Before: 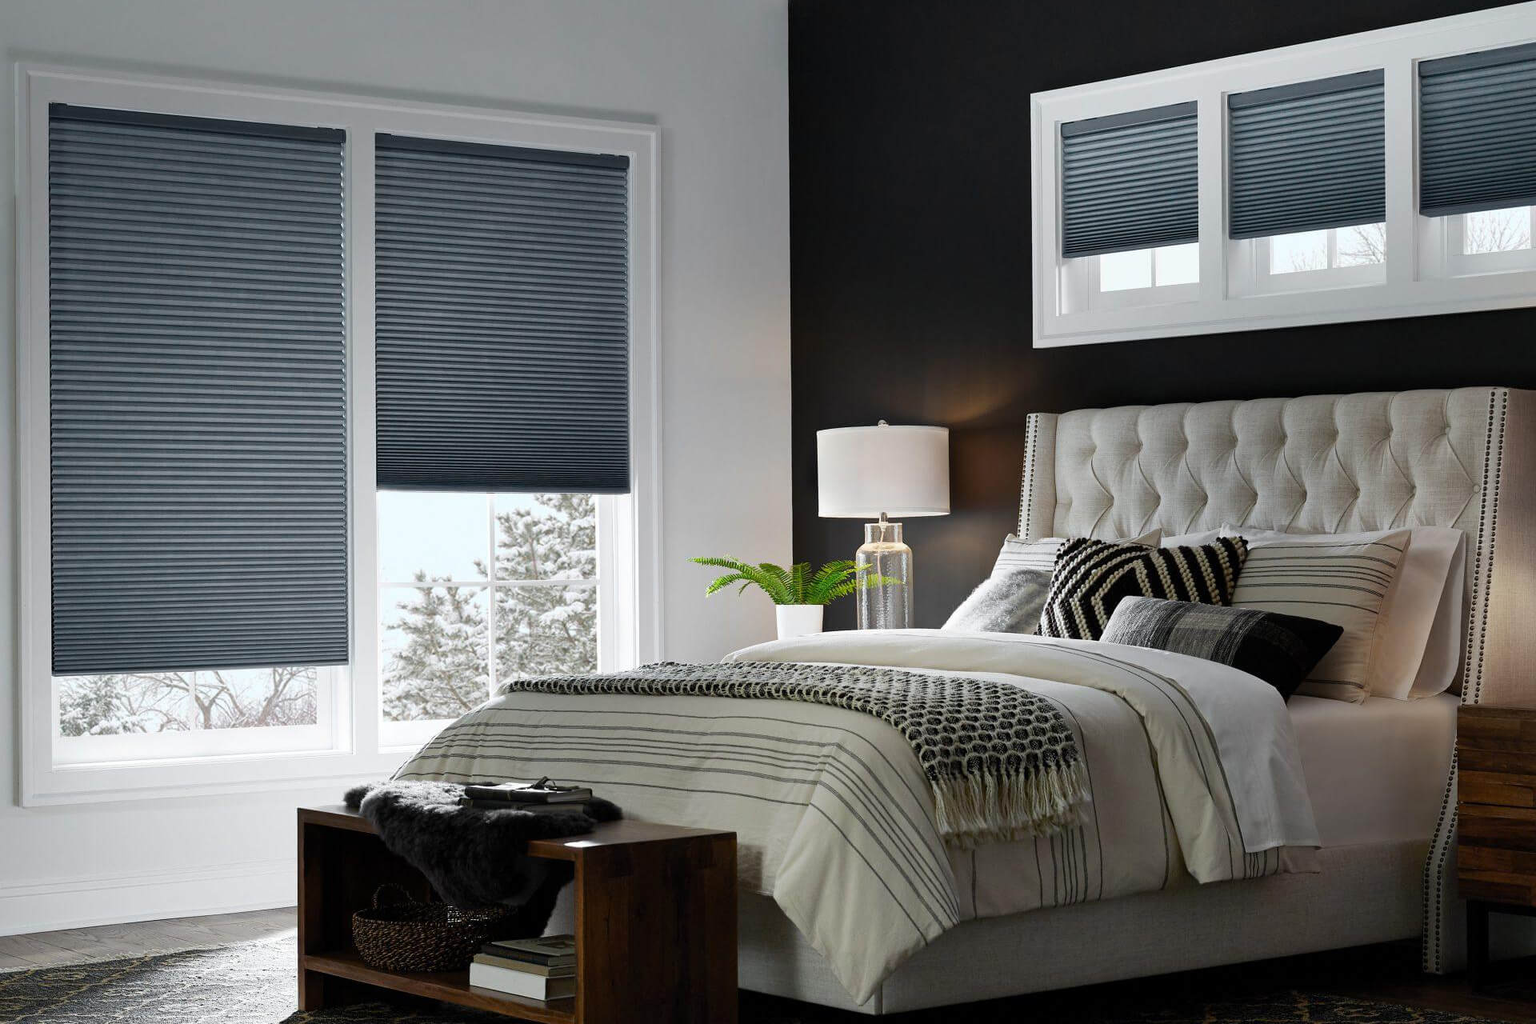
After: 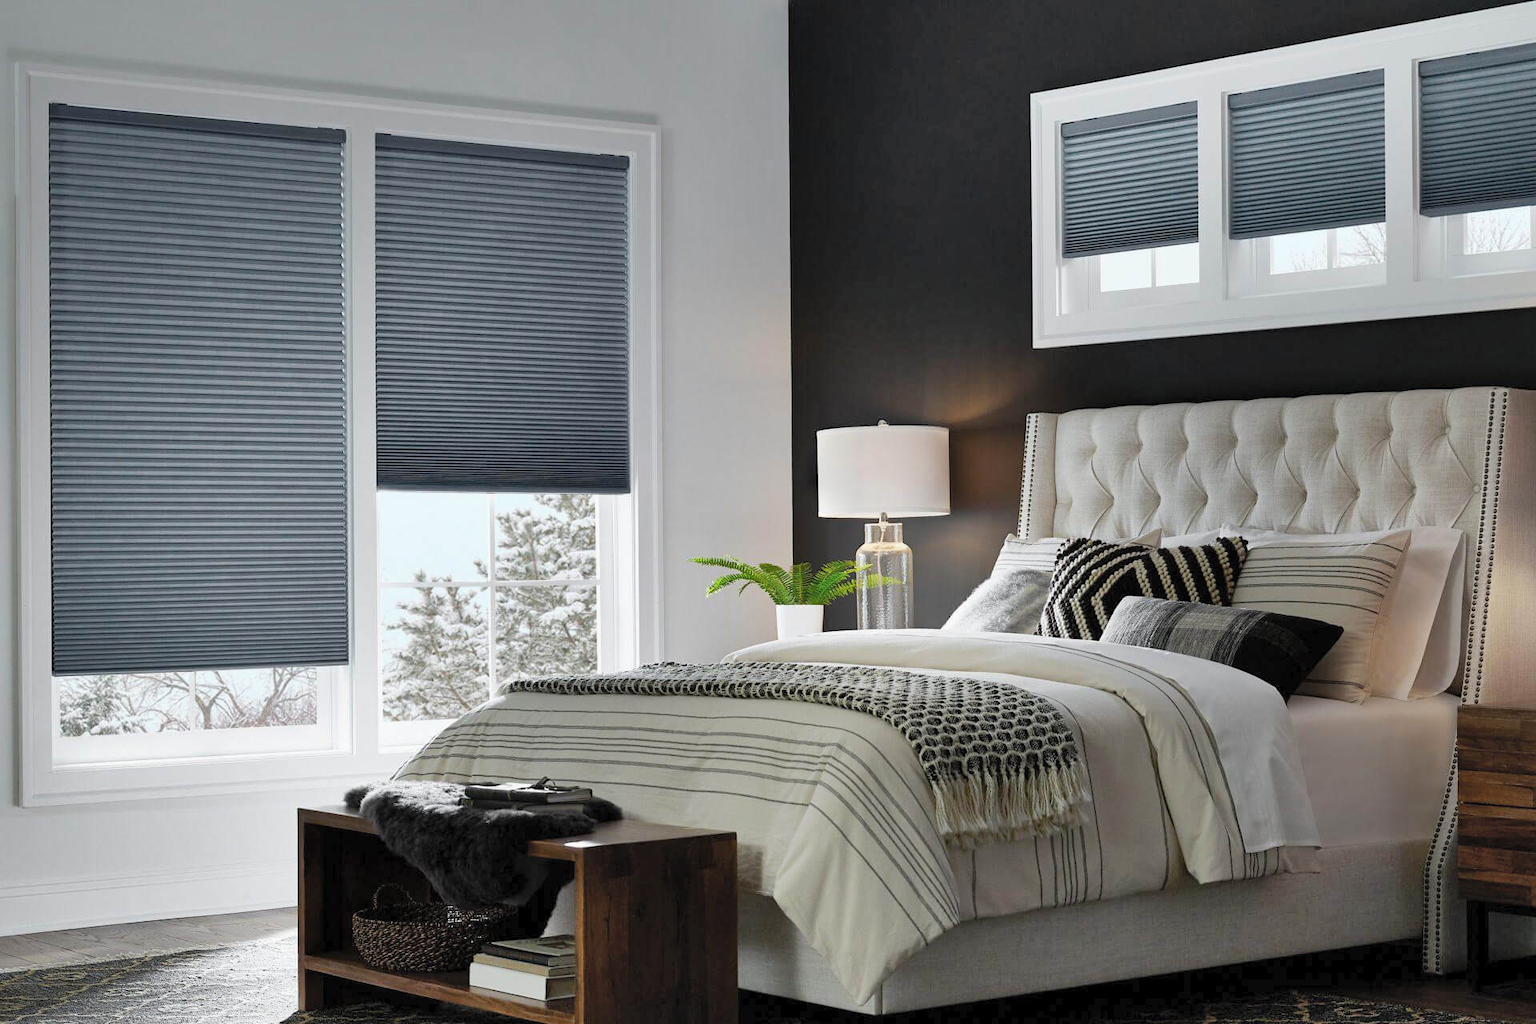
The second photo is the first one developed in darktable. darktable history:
shadows and highlights: shadows 43.71, white point adjustment -1.46, soften with gaussian
contrast brightness saturation: brightness 0.15
